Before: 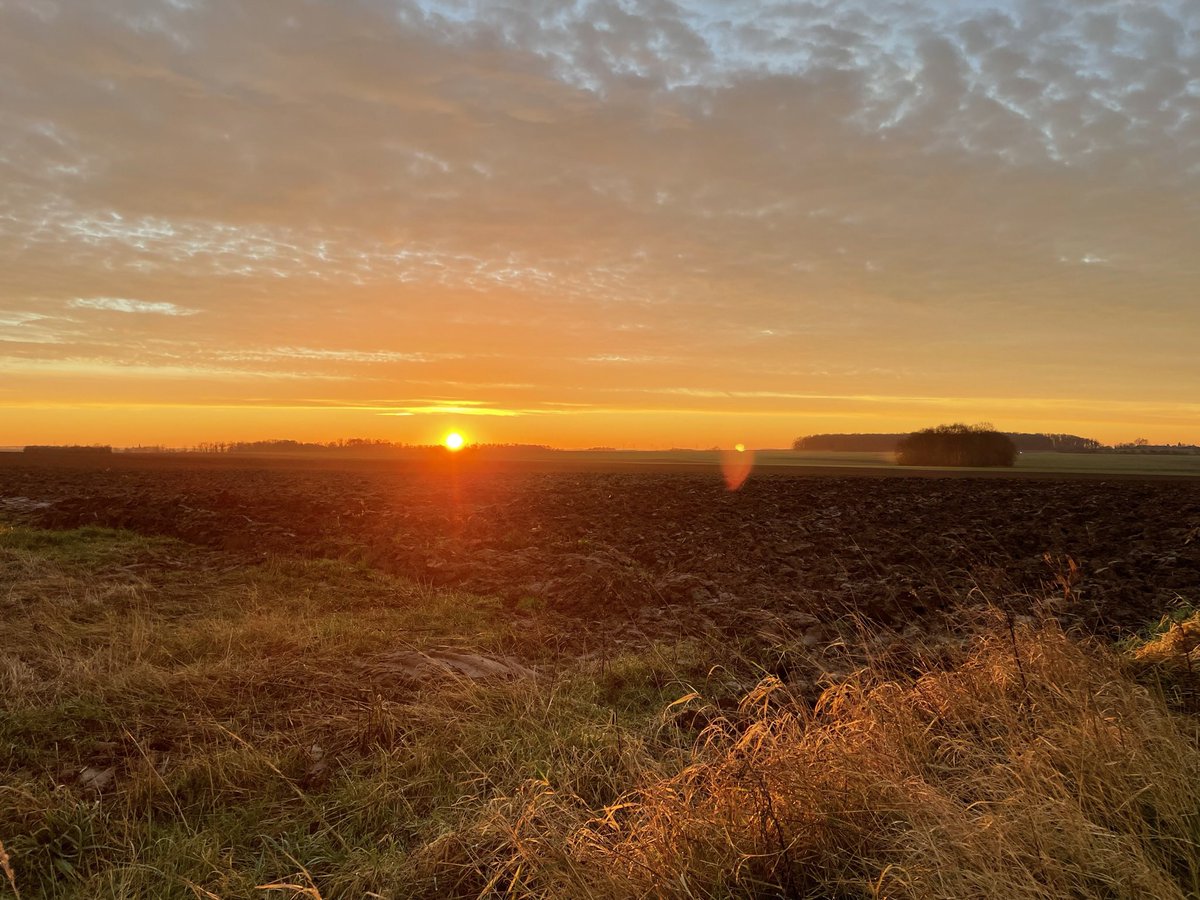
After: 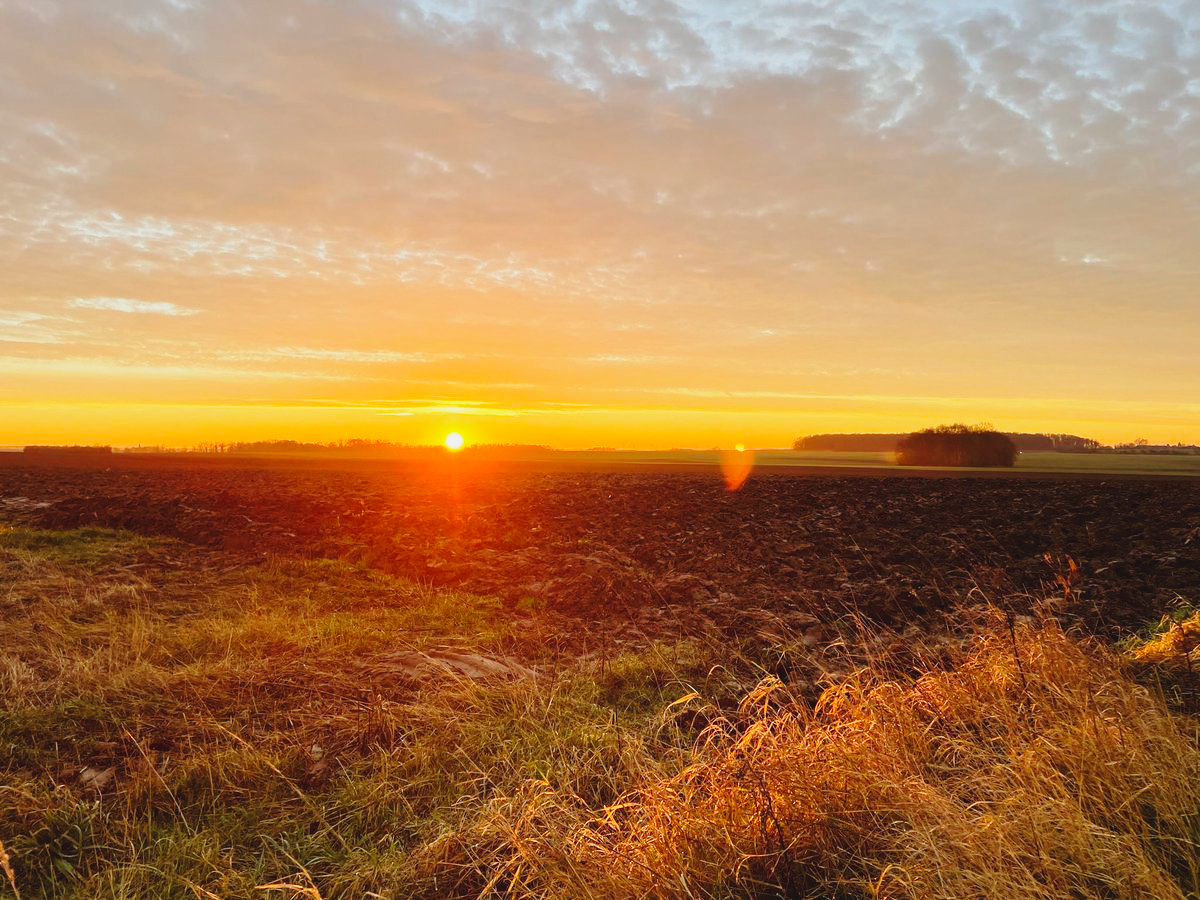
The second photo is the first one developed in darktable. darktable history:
contrast brightness saturation: contrast -0.1, saturation -0.1
base curve: curves: ch0 [(0, 0) (0.028, 0.03) (0.121, 0.232) (0.46, 0.748) (0.859, 0.968) (1, 1)], preserve colors none
